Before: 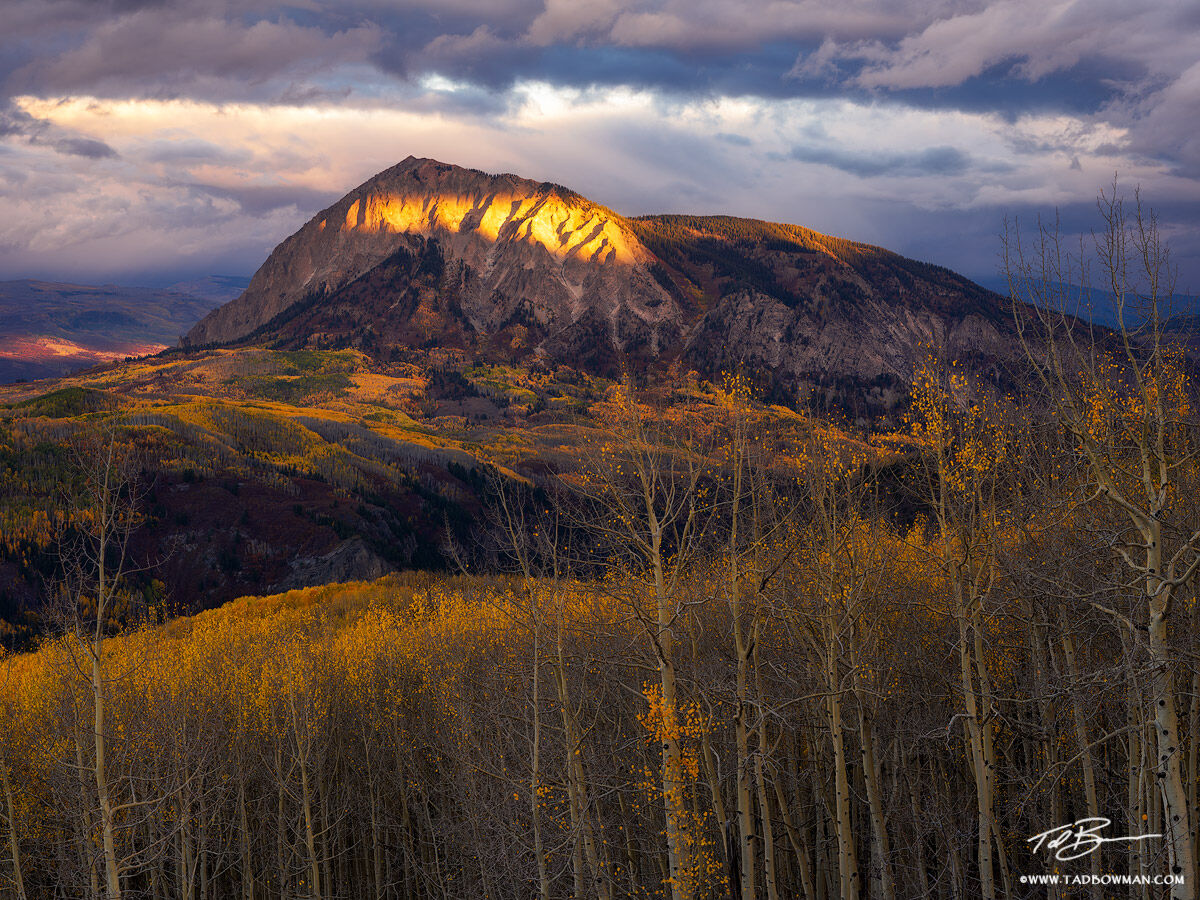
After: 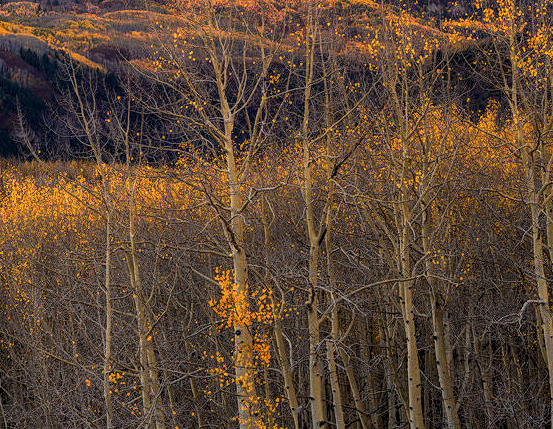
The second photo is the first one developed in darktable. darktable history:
exposure: black level correction 0, exposure 0.852 EV, compensate exposure bias true, compensate highlight preservation false
crop: left 35.734%, top 46.041%, right 18.161%, bottom 6.163%
local contrast: on, module defaults
